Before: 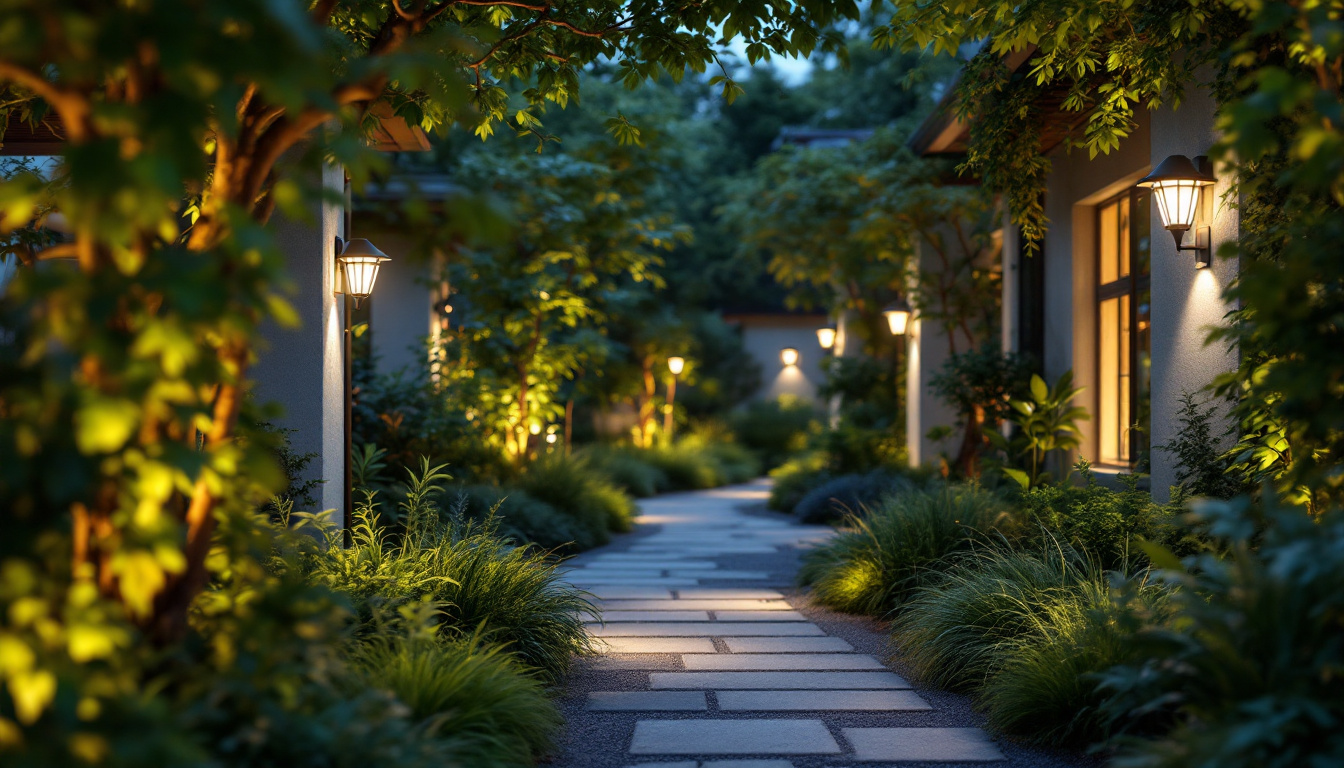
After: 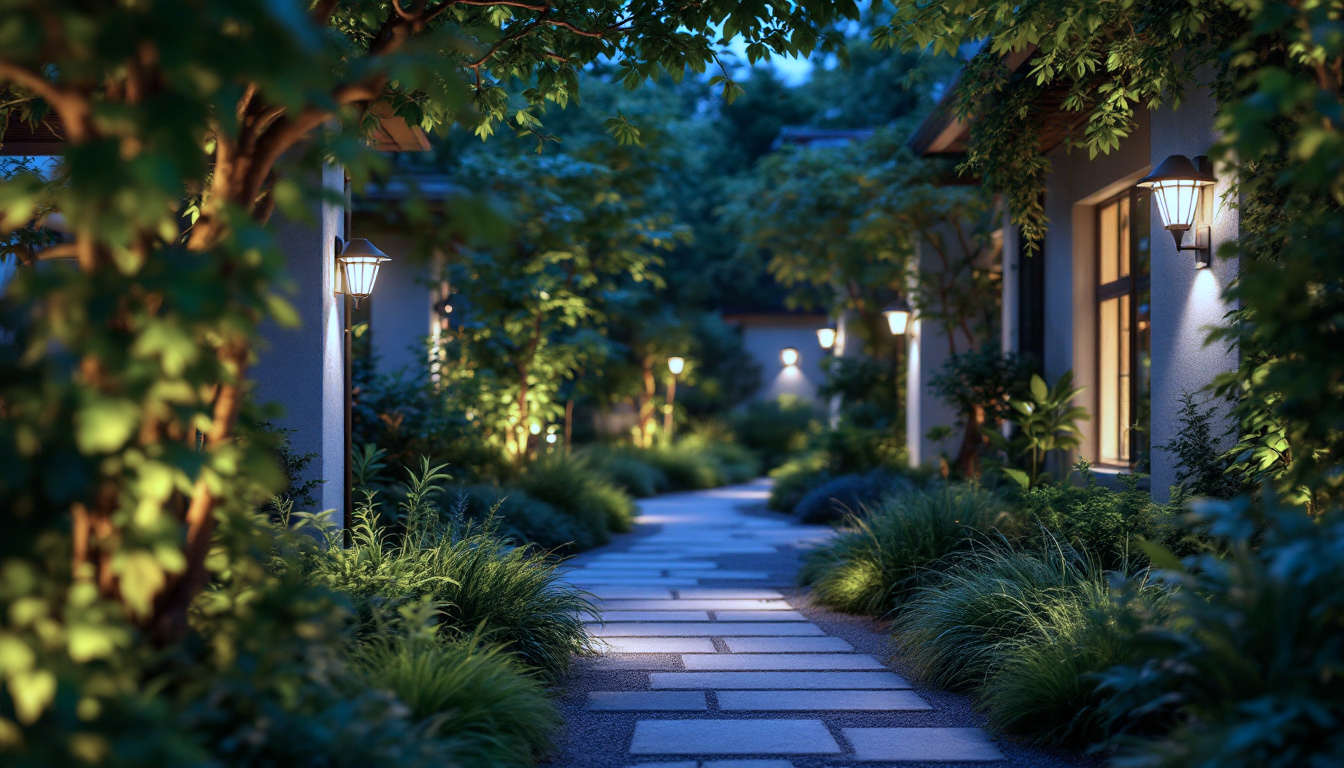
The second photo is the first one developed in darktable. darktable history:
contrast brightness saturation: saturation -0.059
color calibration: gray › normalize channels true, illuminant as shot in camera, adaptation linear Bradford (ICC v4), x 0.405, y 0.406, temperature 3583.72 K, gamut compression 0.01
